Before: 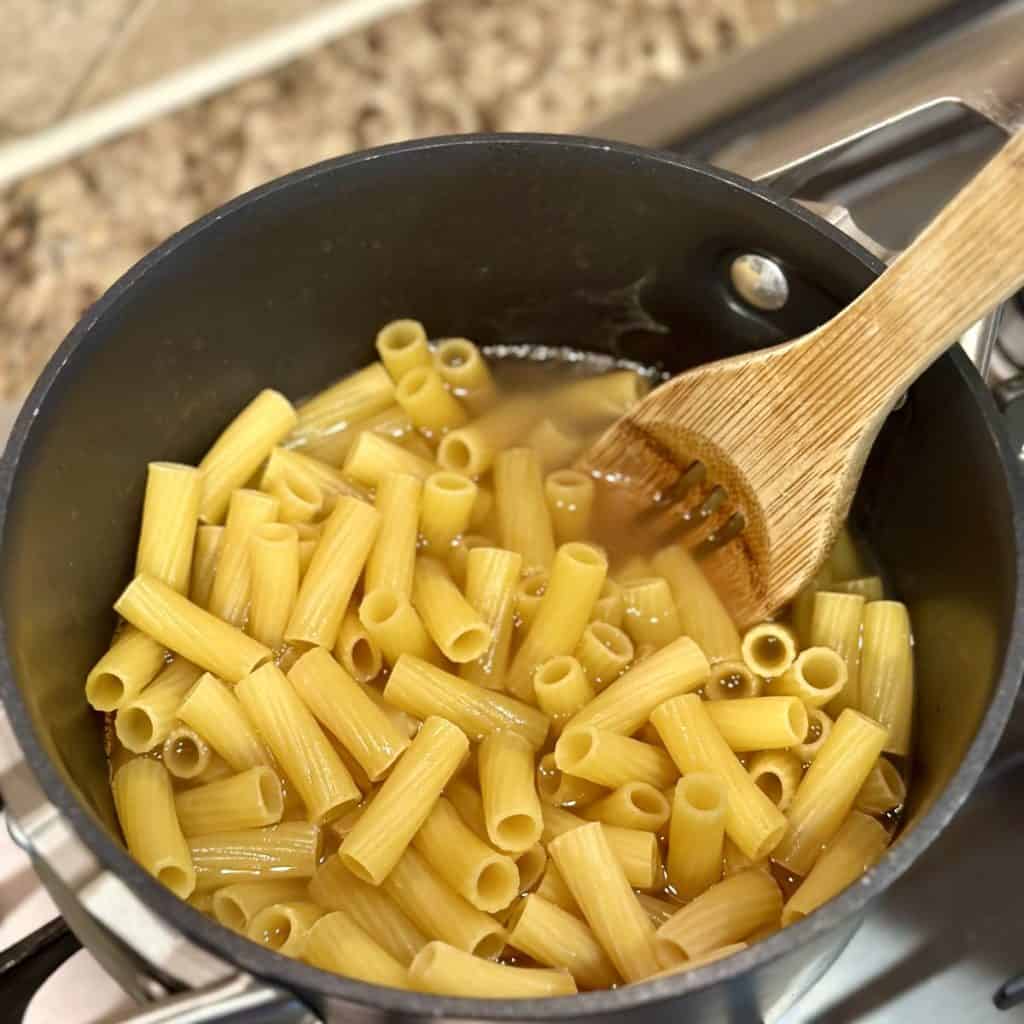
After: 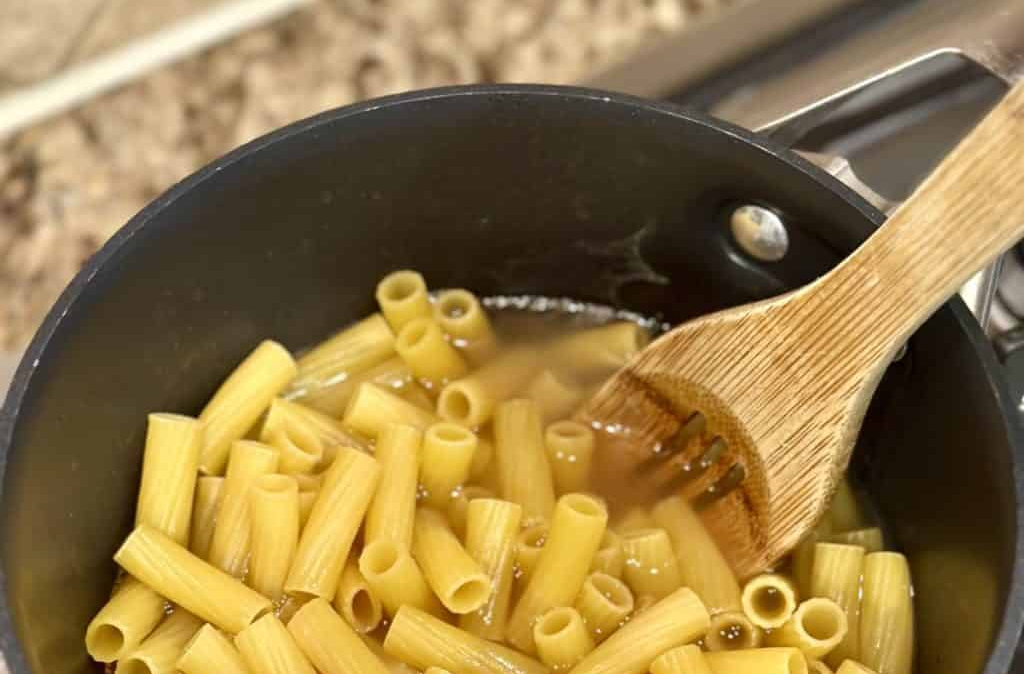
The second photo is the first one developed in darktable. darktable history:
crop and rotate: top 4.786%, bottom 29.309%
